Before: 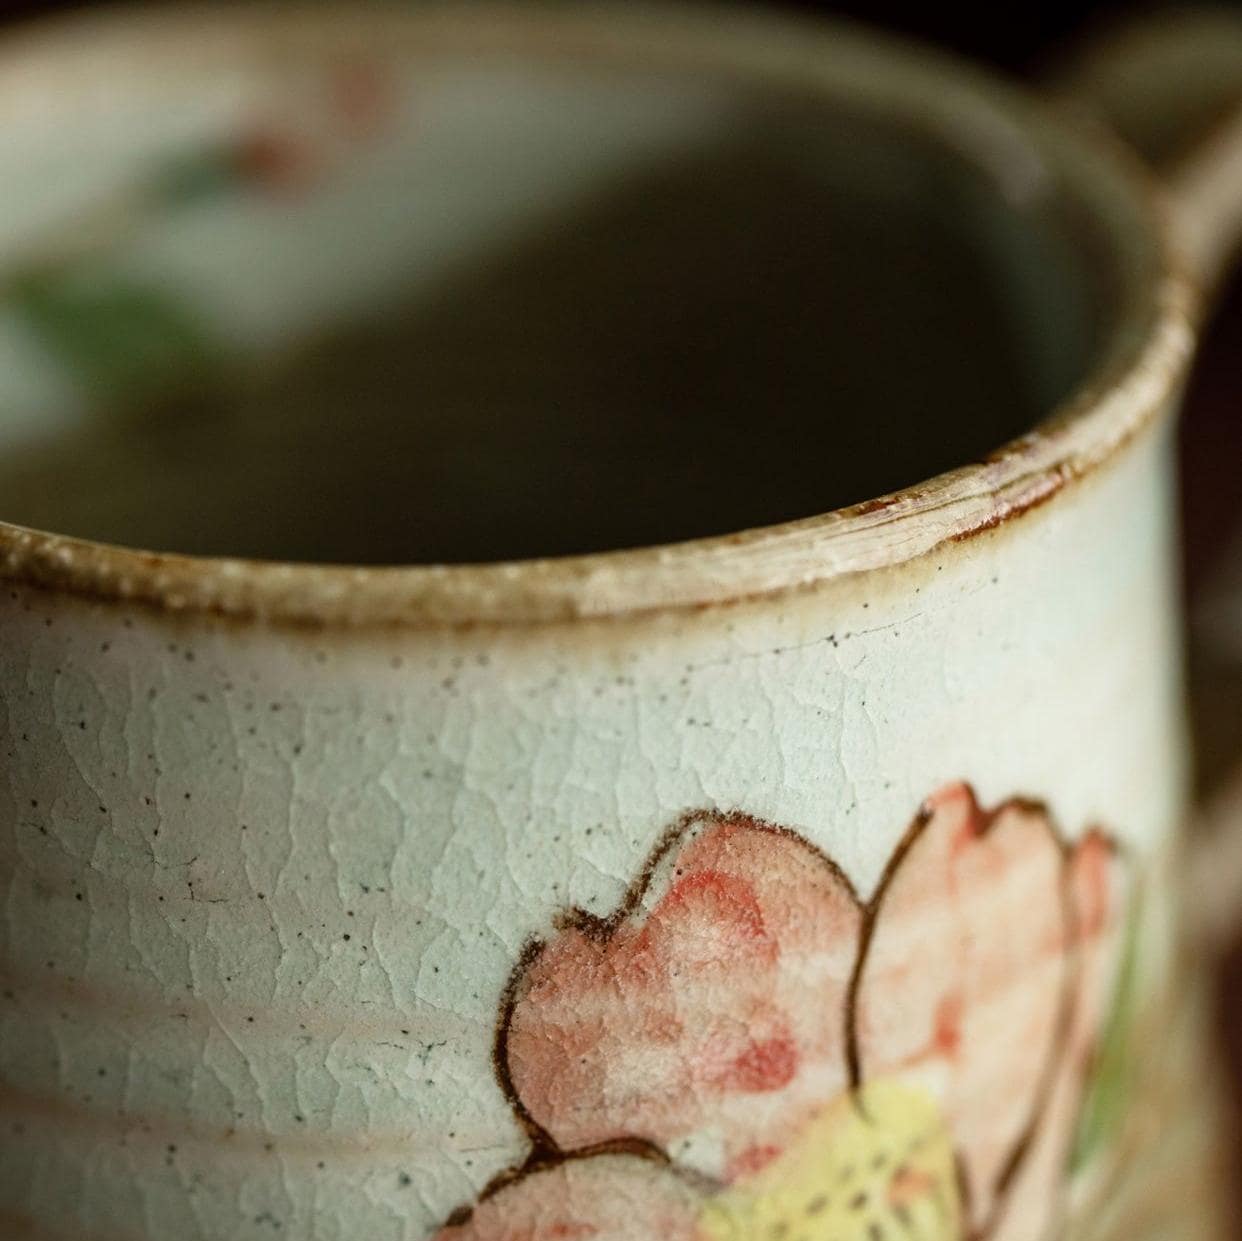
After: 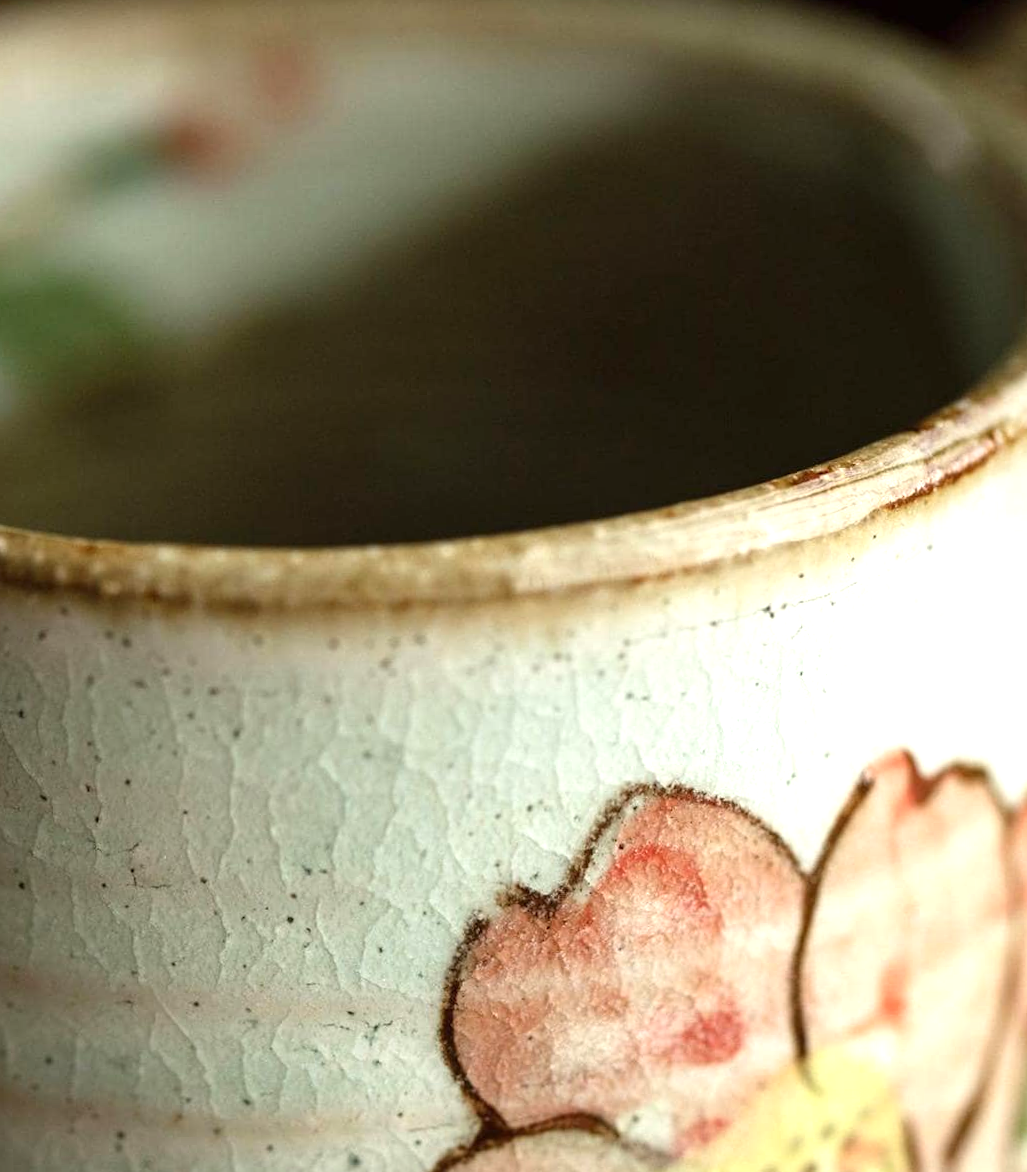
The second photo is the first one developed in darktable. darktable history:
exposure: black level correction 0, exposure 0.693 EV, compensate exposure bias true, compensate highlight preservation false
crop and rotate: angle 1.37°, left 4.109%, top 0.856%, right 11.179%, bottom 2.419%
